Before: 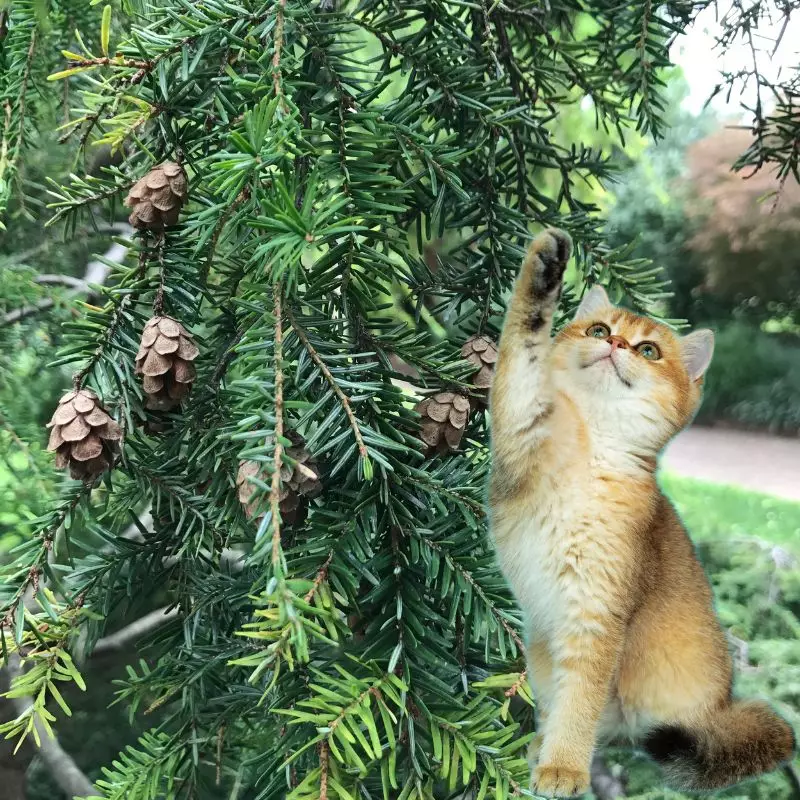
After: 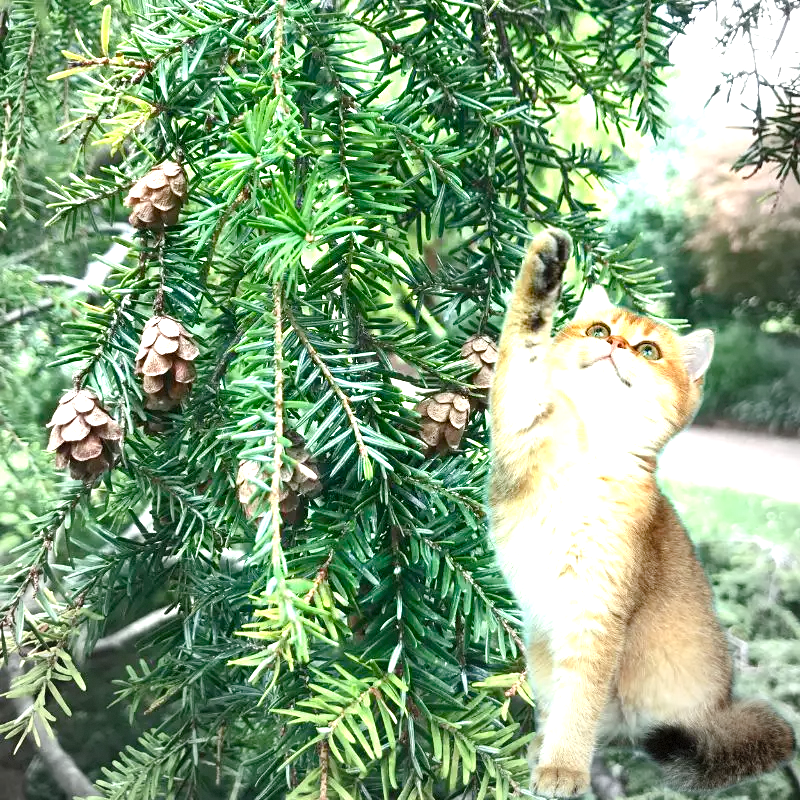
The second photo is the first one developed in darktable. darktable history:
vignetting: fall-off start 72.09%, fall-off radius 108.01%, center (-0.054, -0.356), width/height ratio 0.736, dithering 8-bit output
exposure: black level correction 0, exposure 1.39 EV, compensate highlight preservation false
color balance rgb: perceptual saturation grading › global saturation 0.399%, perceptual saturation grading › mid-tones 6.17%, perceptual saturation grading › shadows 71.576%
